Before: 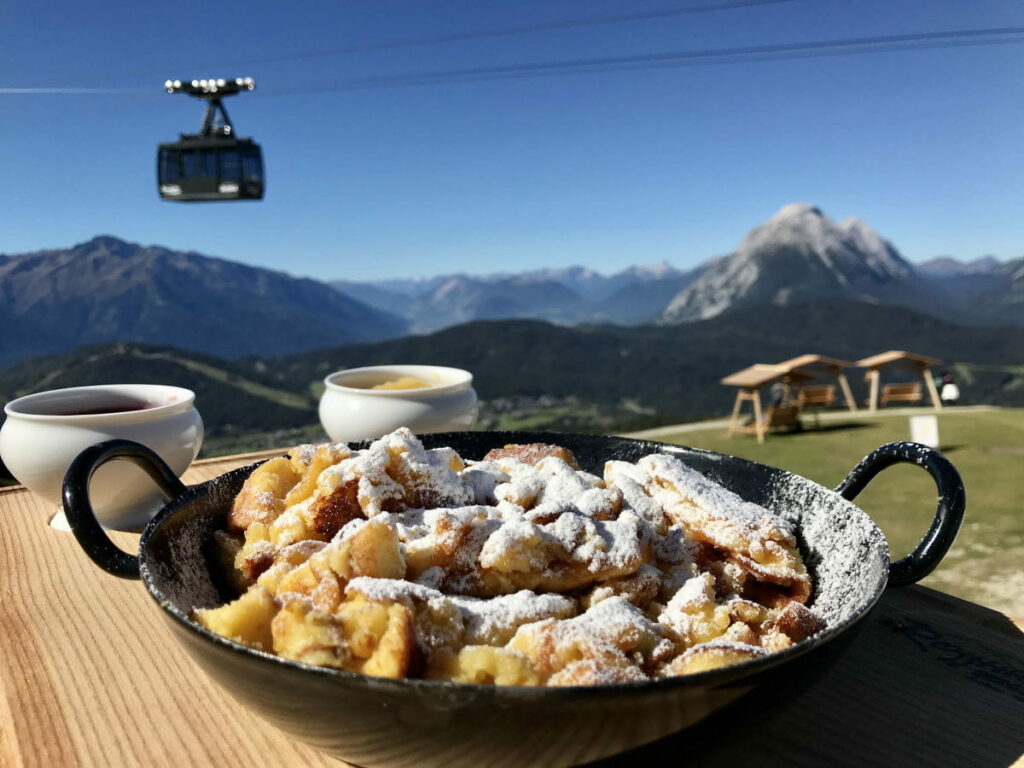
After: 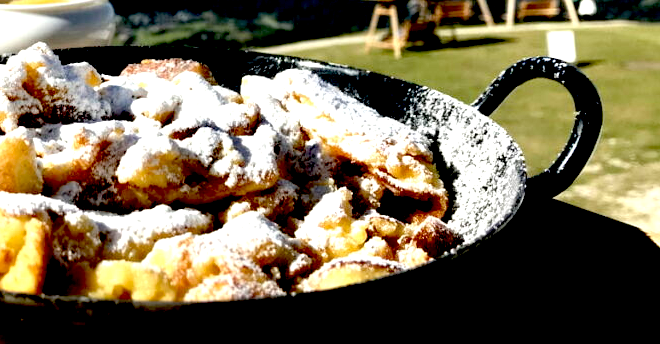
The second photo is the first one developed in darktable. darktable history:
exposure: black level correction 0.035, exposure 0.9 EV, compensate highlight preservation false
crop and rotate: left 35.509%, top 50.238%, bottom 4.934%
